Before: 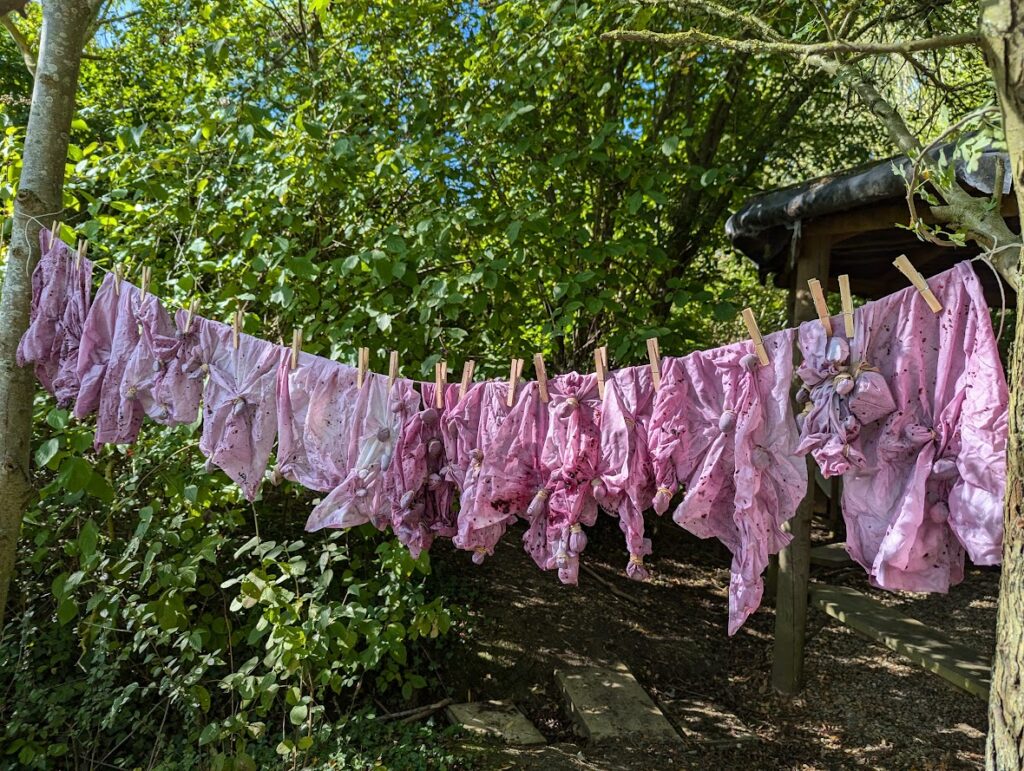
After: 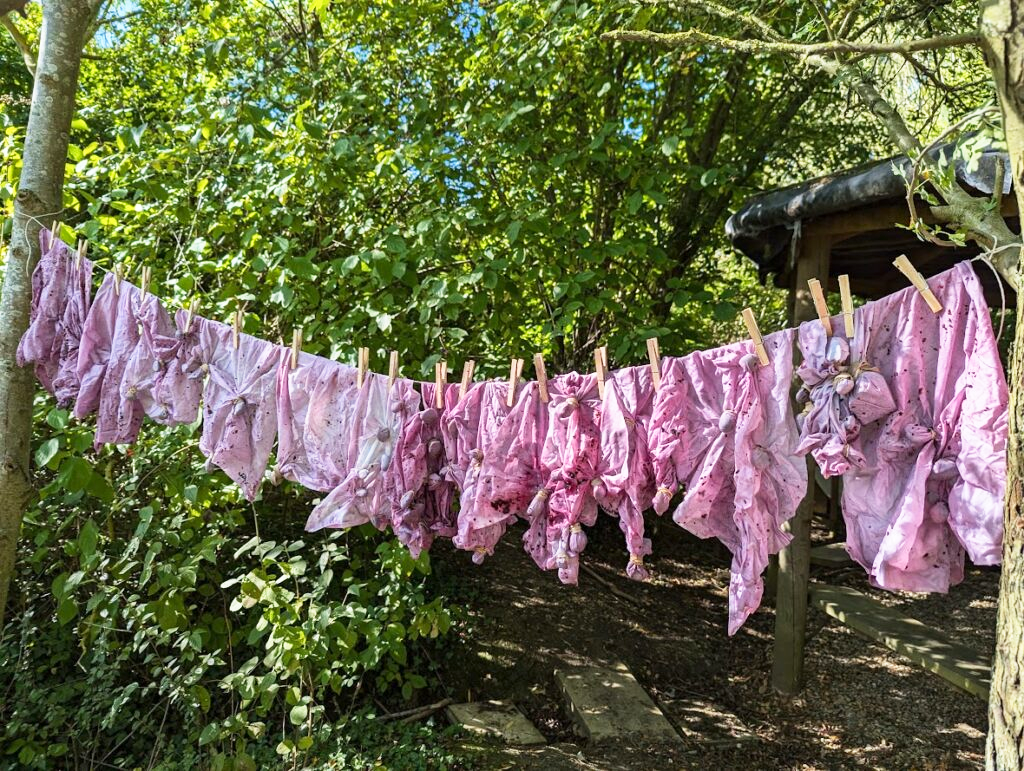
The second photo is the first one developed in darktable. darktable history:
base curve: curves: ch0 [(0, 0) (0.579, 0.807) (1, 1)], exposure shift 0.01, preserve colors none
